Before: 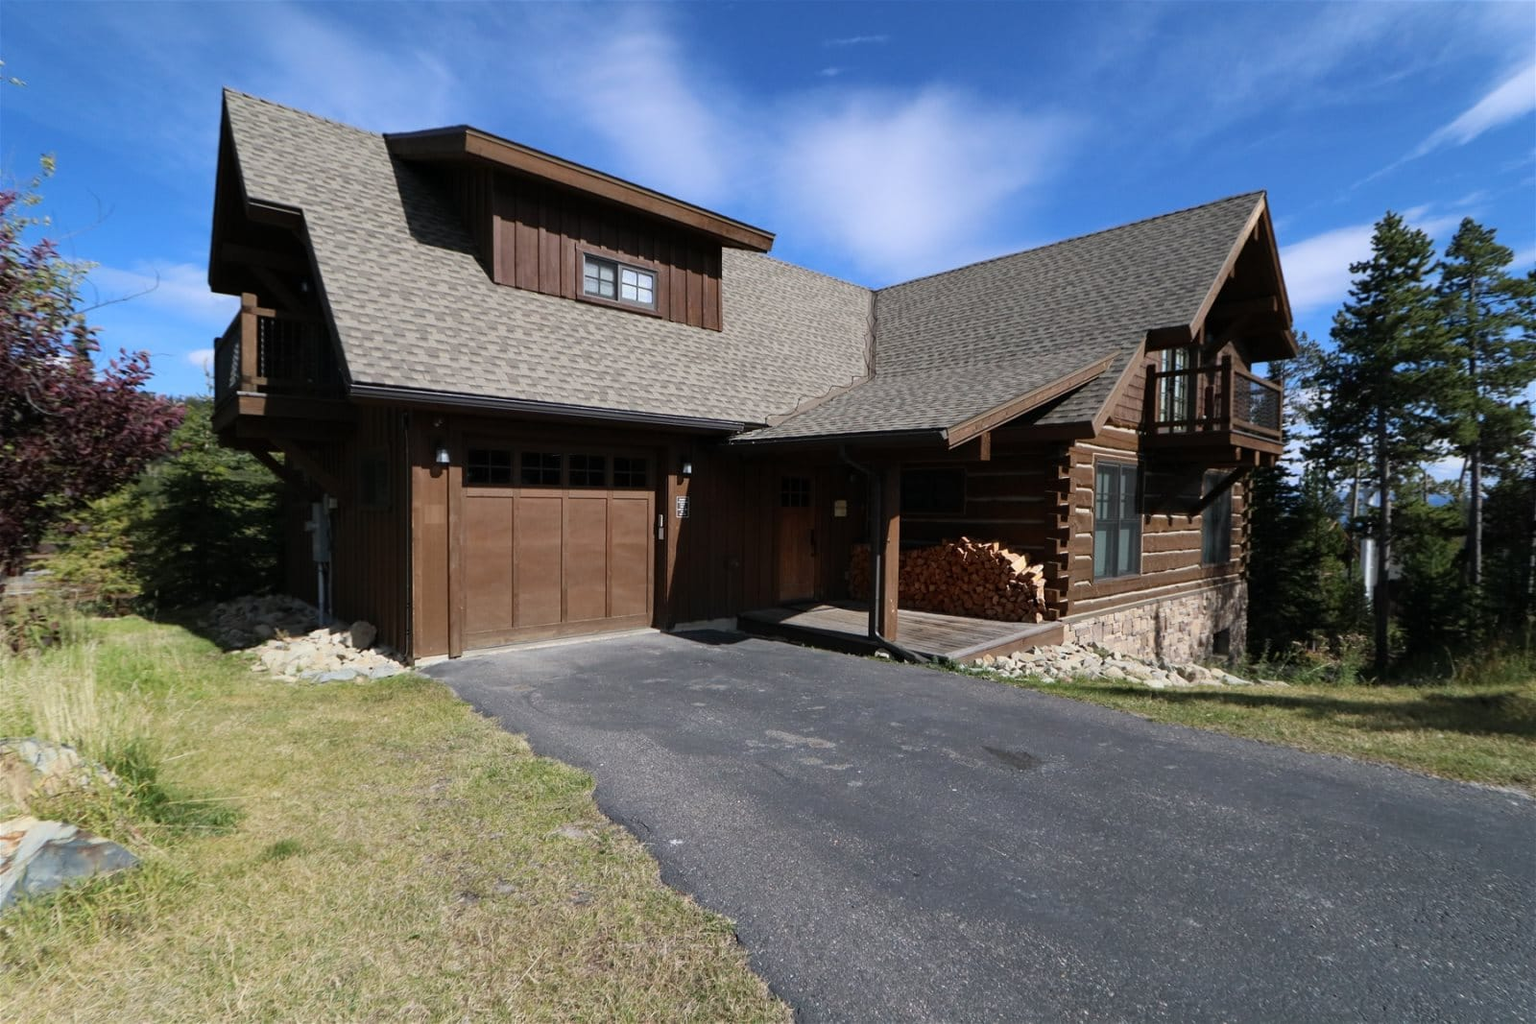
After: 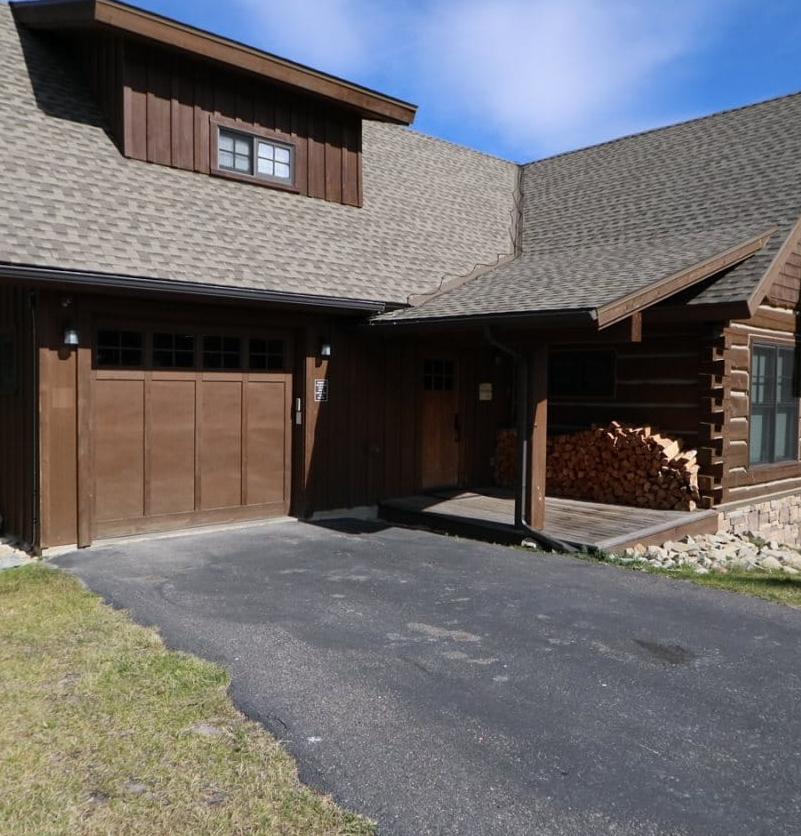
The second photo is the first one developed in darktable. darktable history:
crop and rotate: angle 0.013°, left 24.416%, top 13.031%, right 25.493%, bottom 8.573%
